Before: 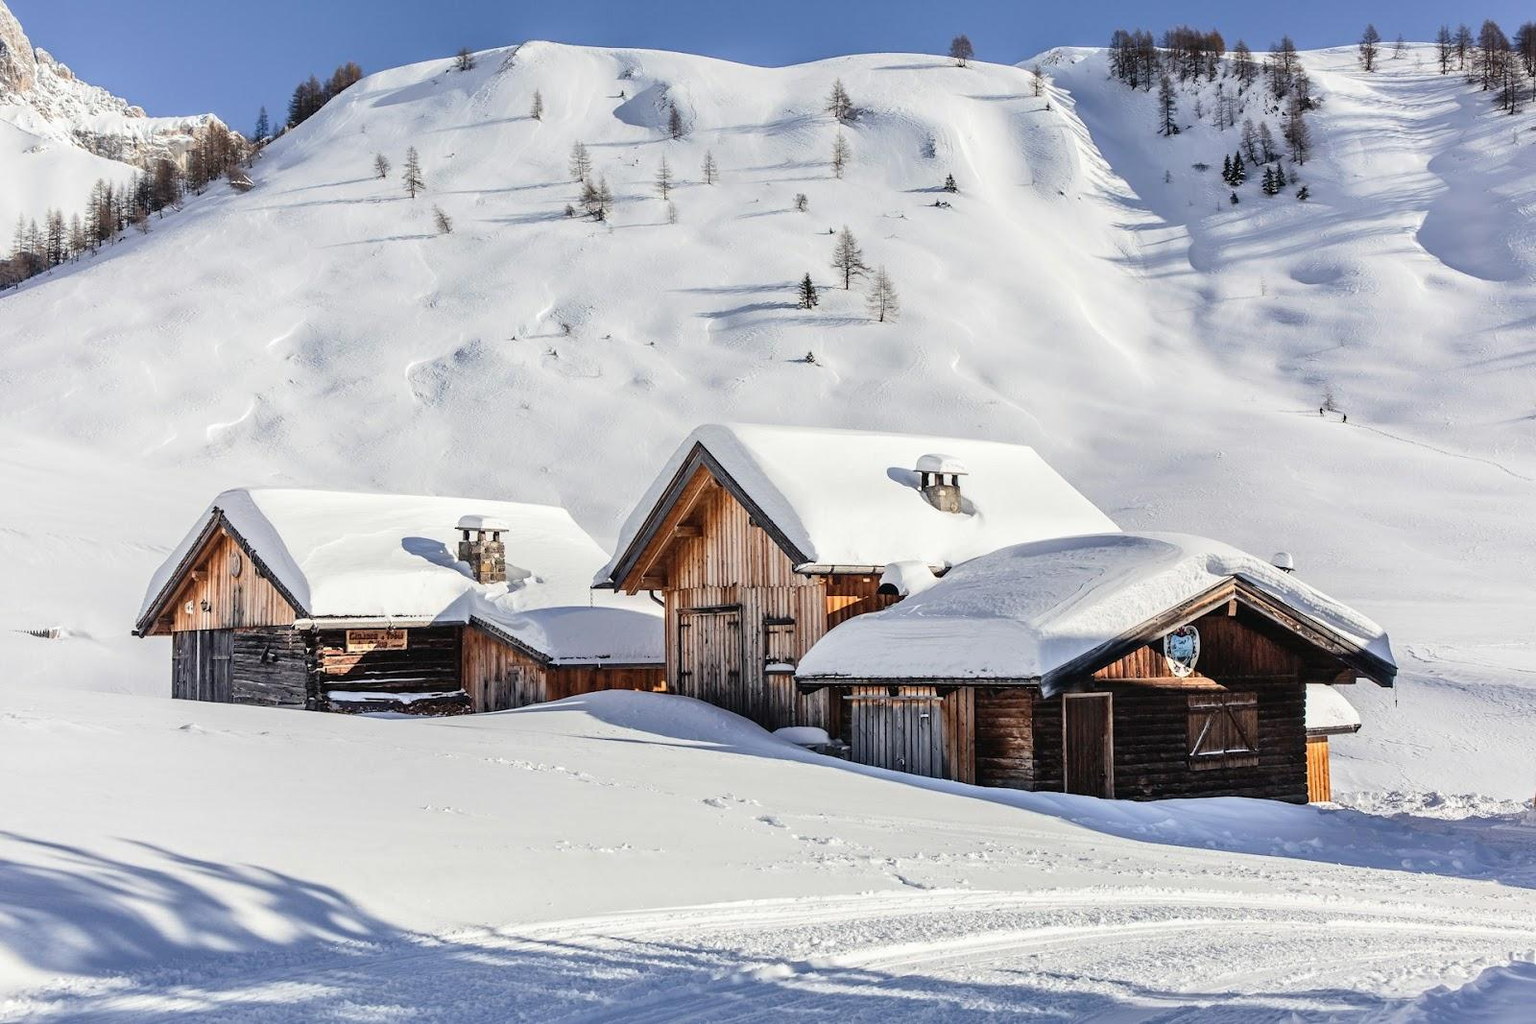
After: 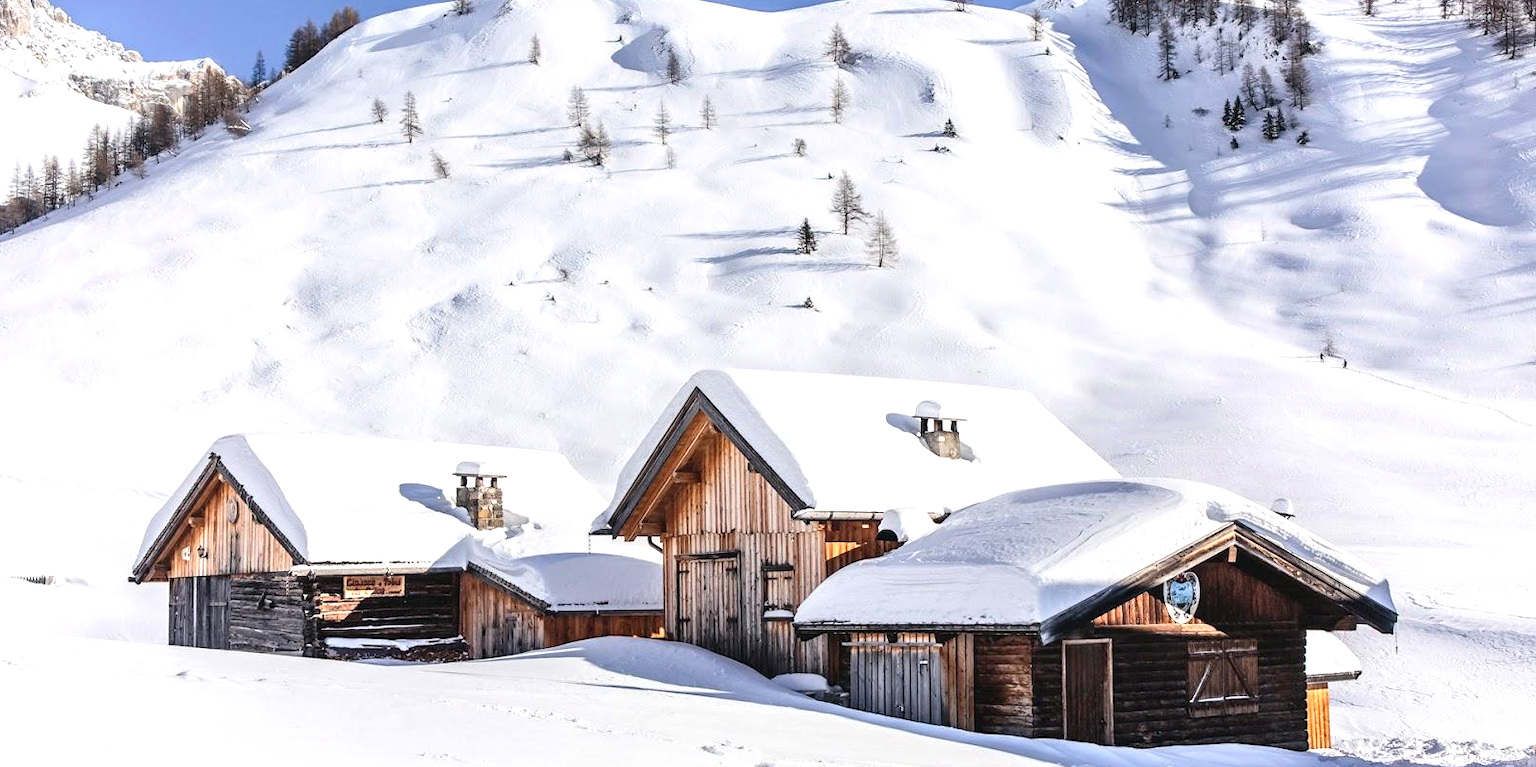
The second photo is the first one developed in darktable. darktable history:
color calibration: illuminant custom, x 0.349, y 0.364, temperature 4943.97 K
exposure: black level correction 0, exposure 0.499 EV, compensate highlight preservation false
crop: left 0.278%, top 5.51%, bottom 19.788%
